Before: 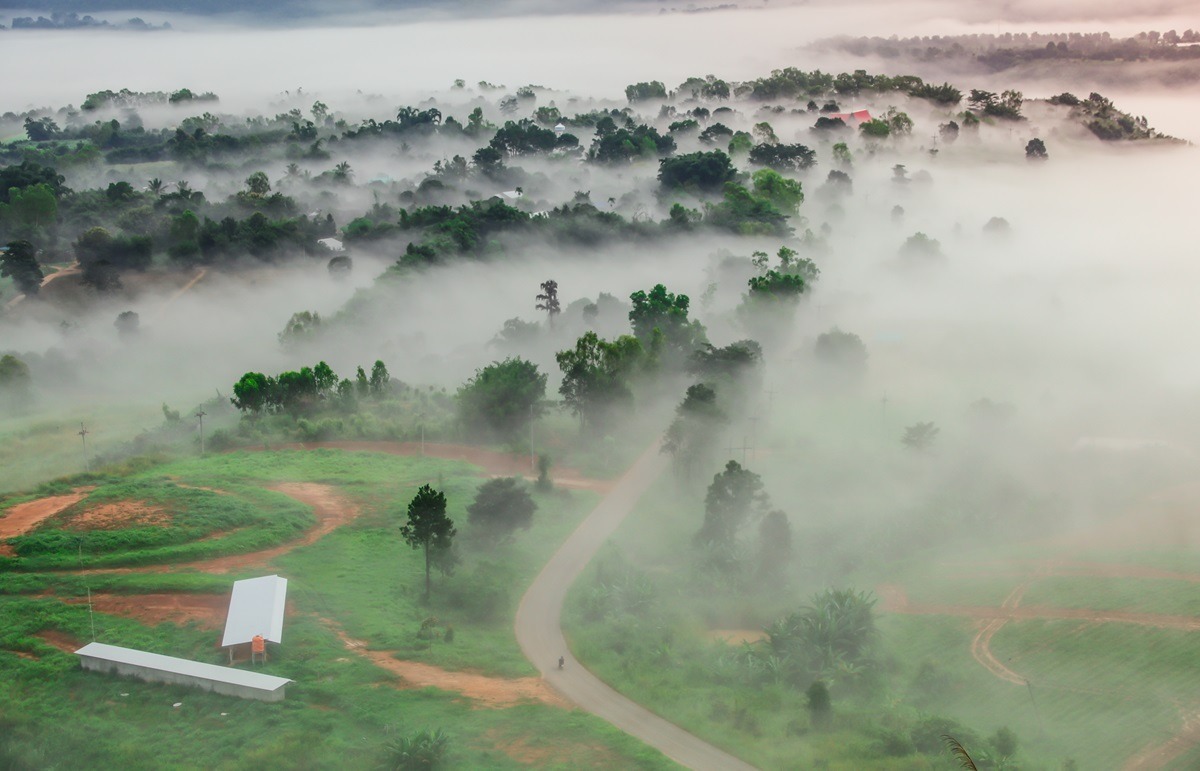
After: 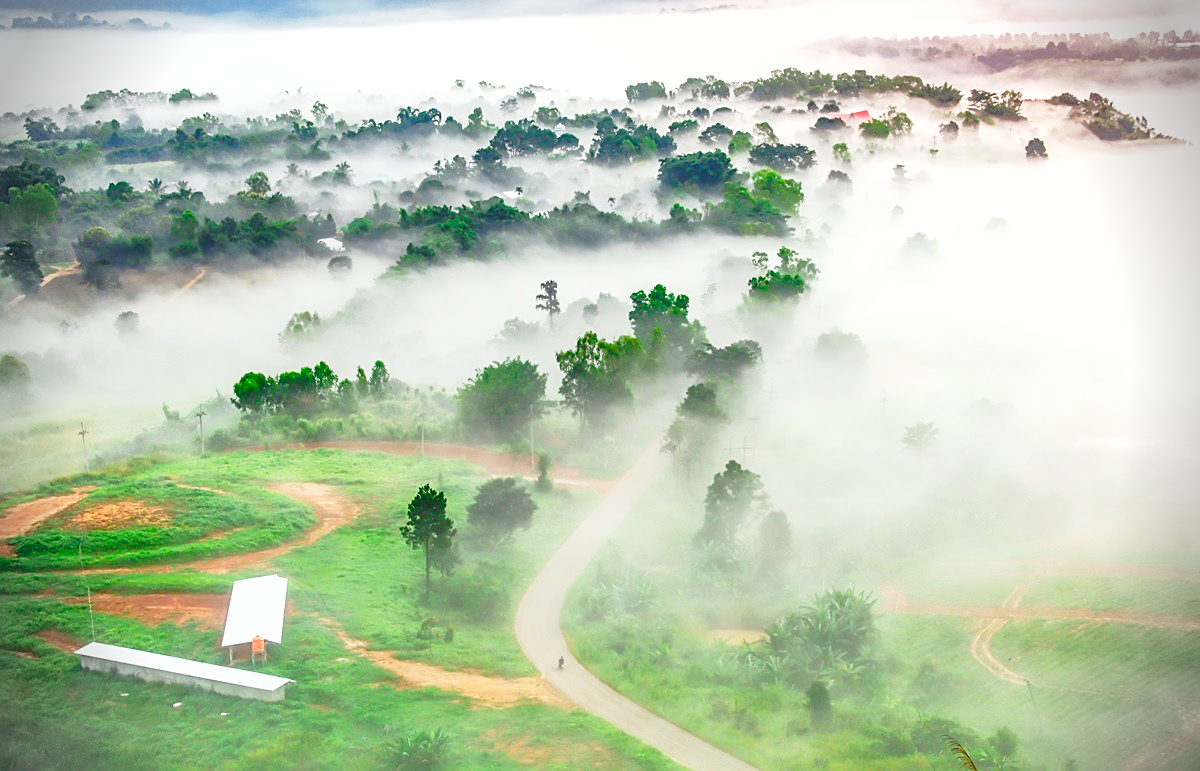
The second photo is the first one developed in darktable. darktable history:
vignetting: fall-off start 87.95%, fall-off radius 23.63%
exposure: black level correction 0, exposure 0.694 EV, compensate exposure bias true, compensate highlight preservation false
base curve: curves: ch0 [(0, 0) (0.028, 0.03) (0.121, 0.232) (0.46, 0.748) (0.859, 0.968) (1, 1)], preserve colors none
contrast brightness saturation: brightness -0.029, saturation 0.35
contrast equalizer: y [[0.5 ×6], [0.5 ×6], [0.5, 0.5, 0.501, 0.545, 0.707, 0.863], [0 ×6], [0 ×6]], mix -0.309
shadows and highlights: on, module defaults
sharpen: on, module defaults
